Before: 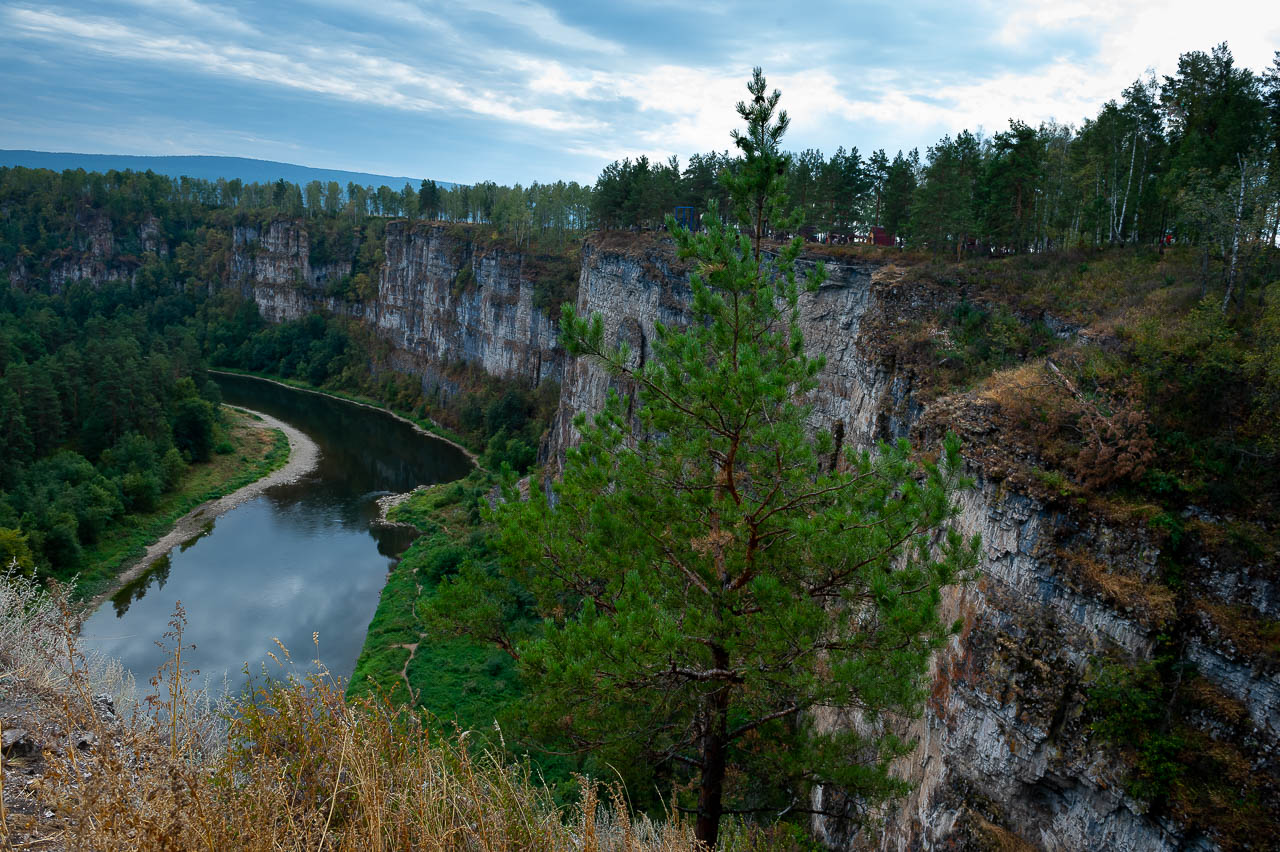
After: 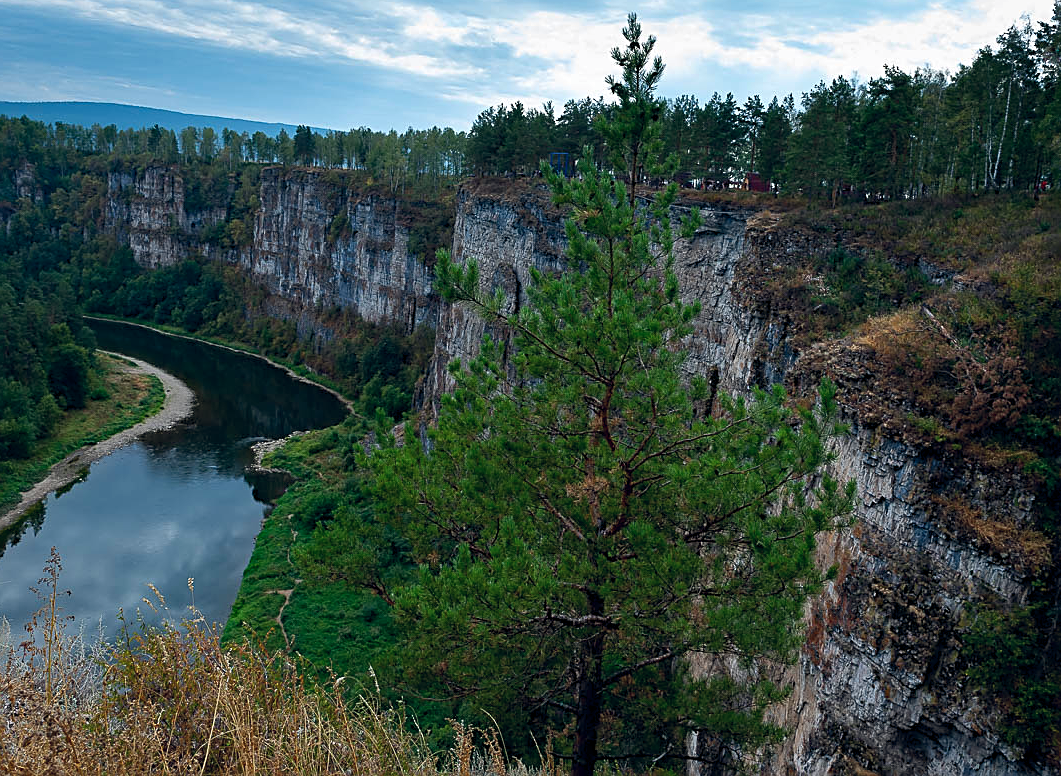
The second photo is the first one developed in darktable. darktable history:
sharpen: on, module defaults
haze removal: compatibility mode true
crop: left 9.84%, top 6.338%, right 7.25%, bottom 2.569%
color balance rgb: global offset › chroma 0.068%, global offset › hue 253.31°, shadows fall-off 102.306%, perceptual saturation grading › global saturation -0.014%, mask middle-gray fulcrum 21.835%
